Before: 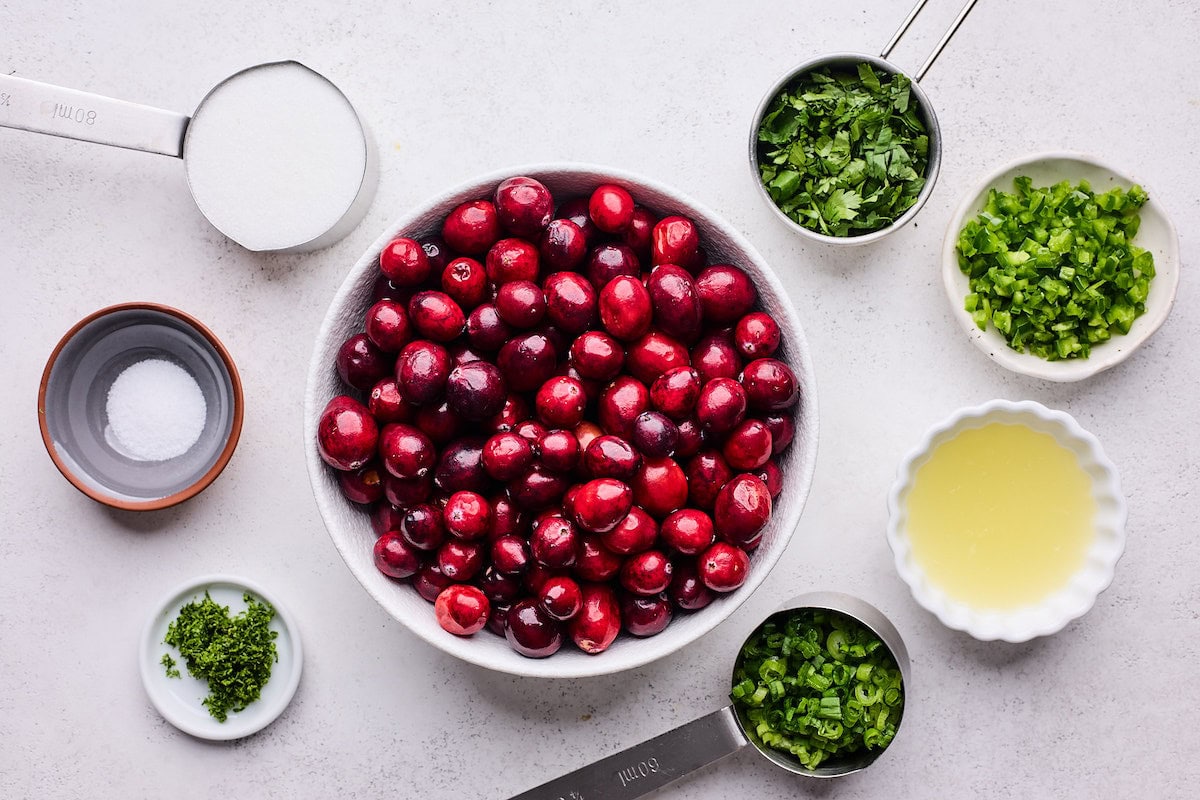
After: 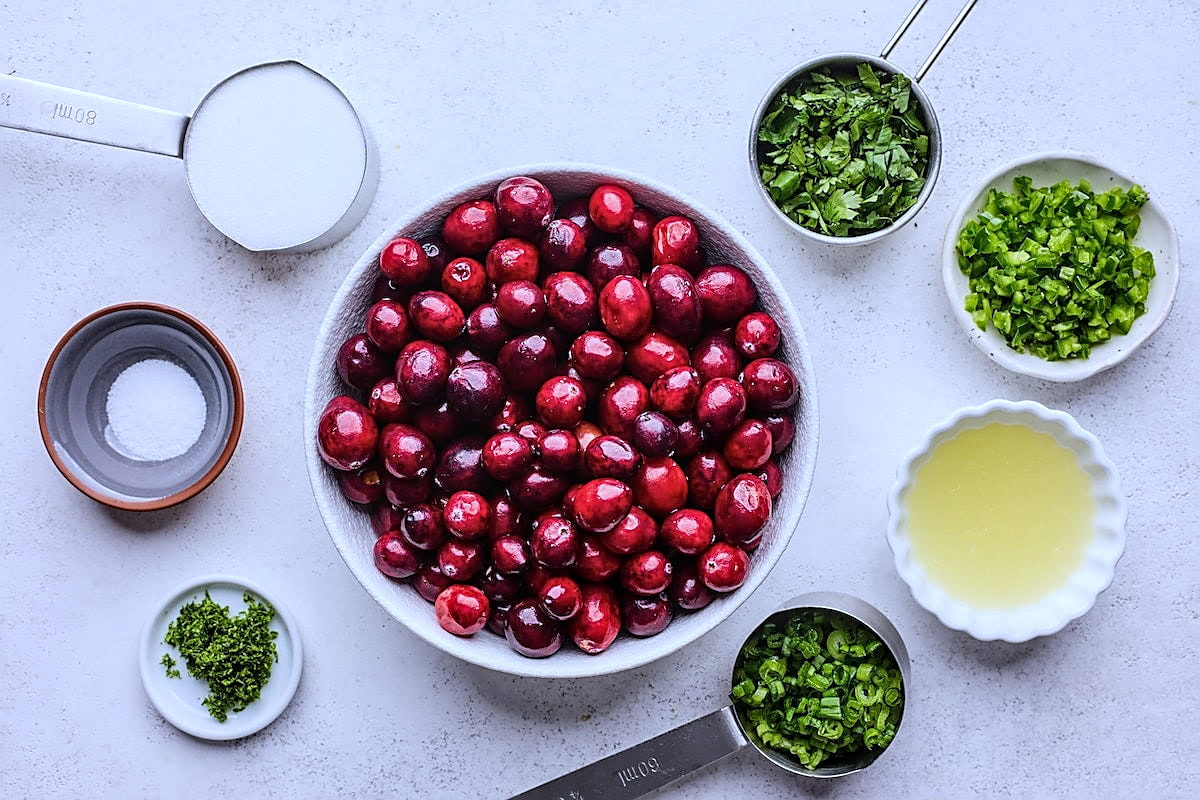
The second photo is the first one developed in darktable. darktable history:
white balance: red 0.926, green 1.003, blue 1.133
local contrast: on, module defaults
sharpen: on, module defaults
